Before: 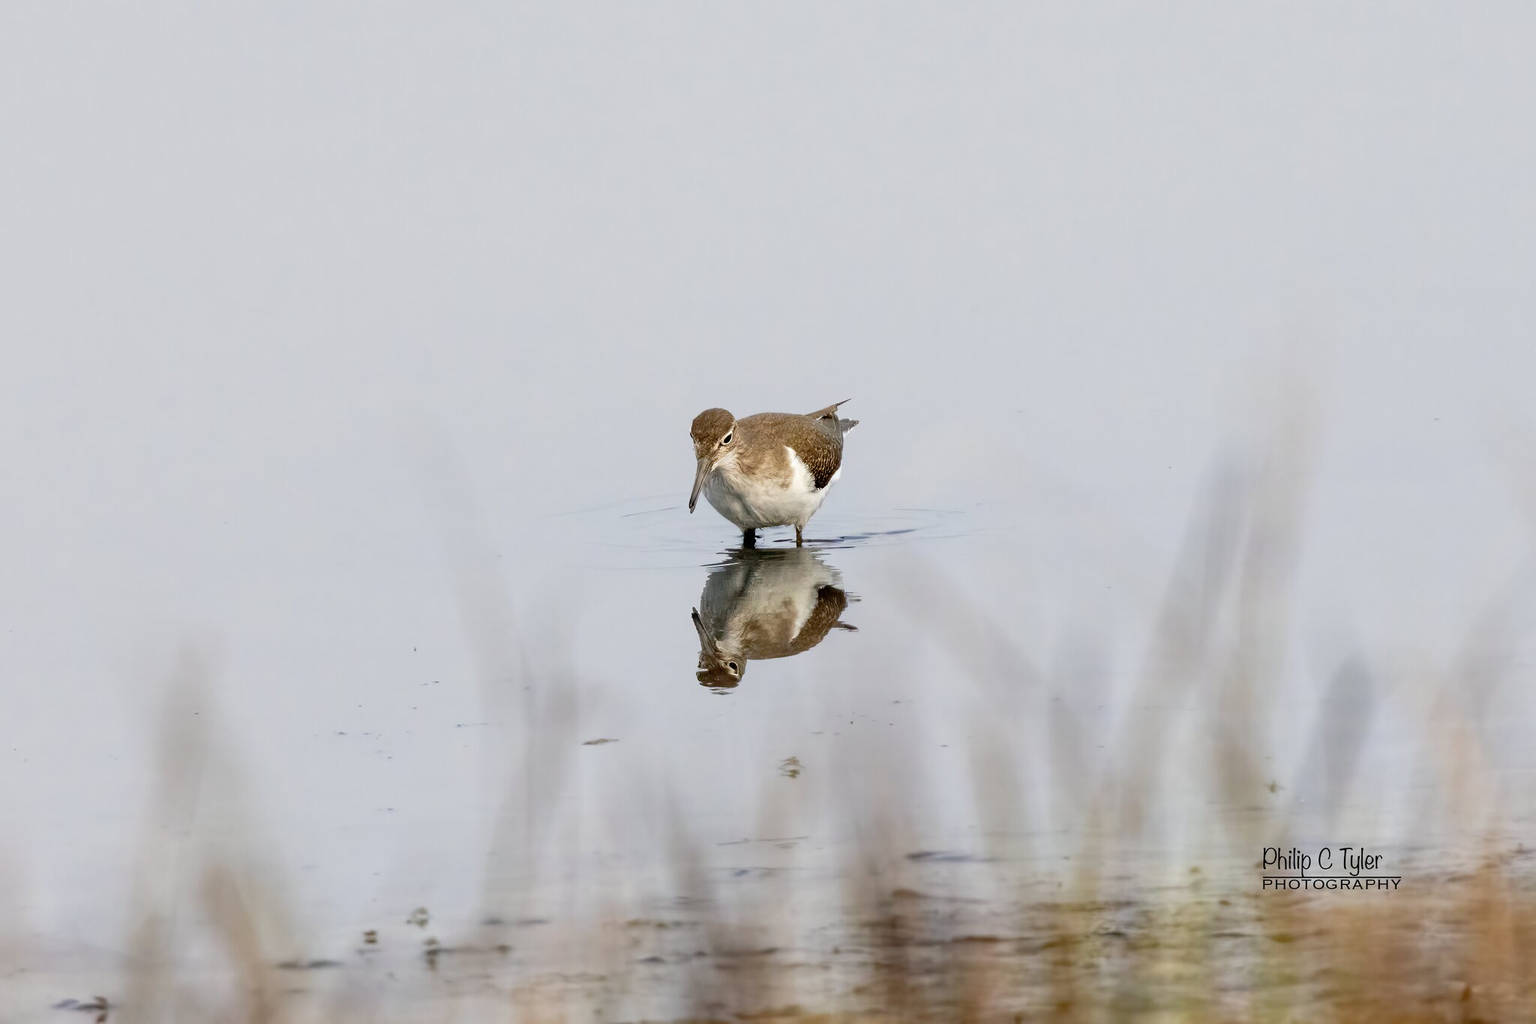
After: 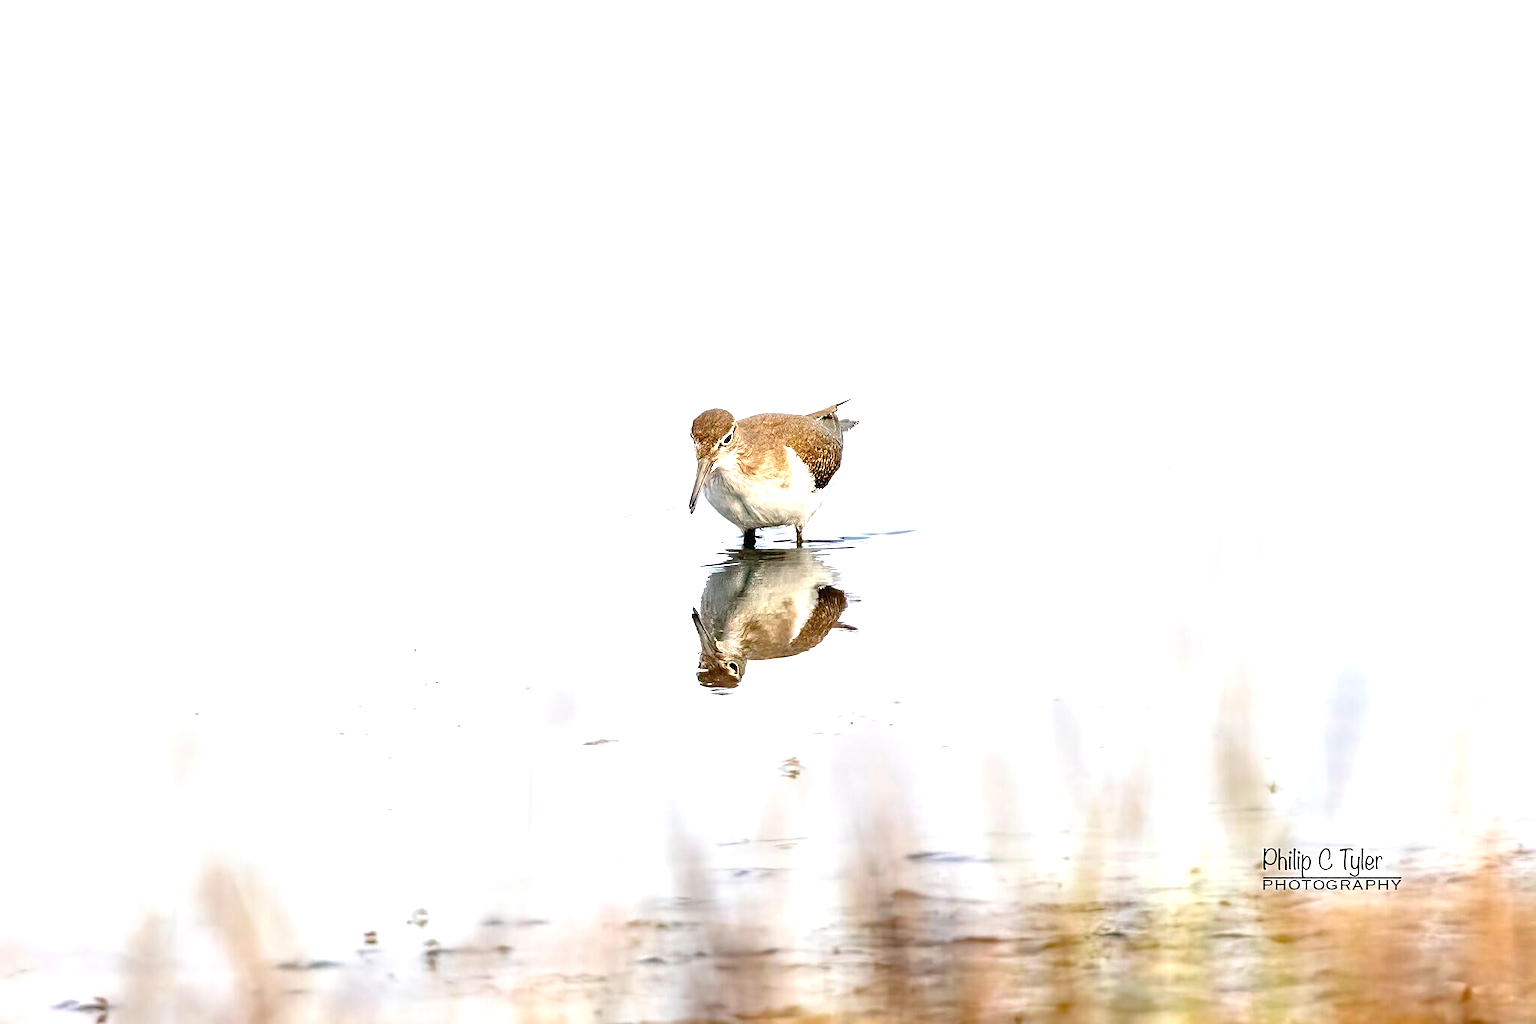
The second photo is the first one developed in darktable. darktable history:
sharpen: amount 0.486
exposure: black level correction 0, exposure 1.199 EV, compensate highlight preservation false
